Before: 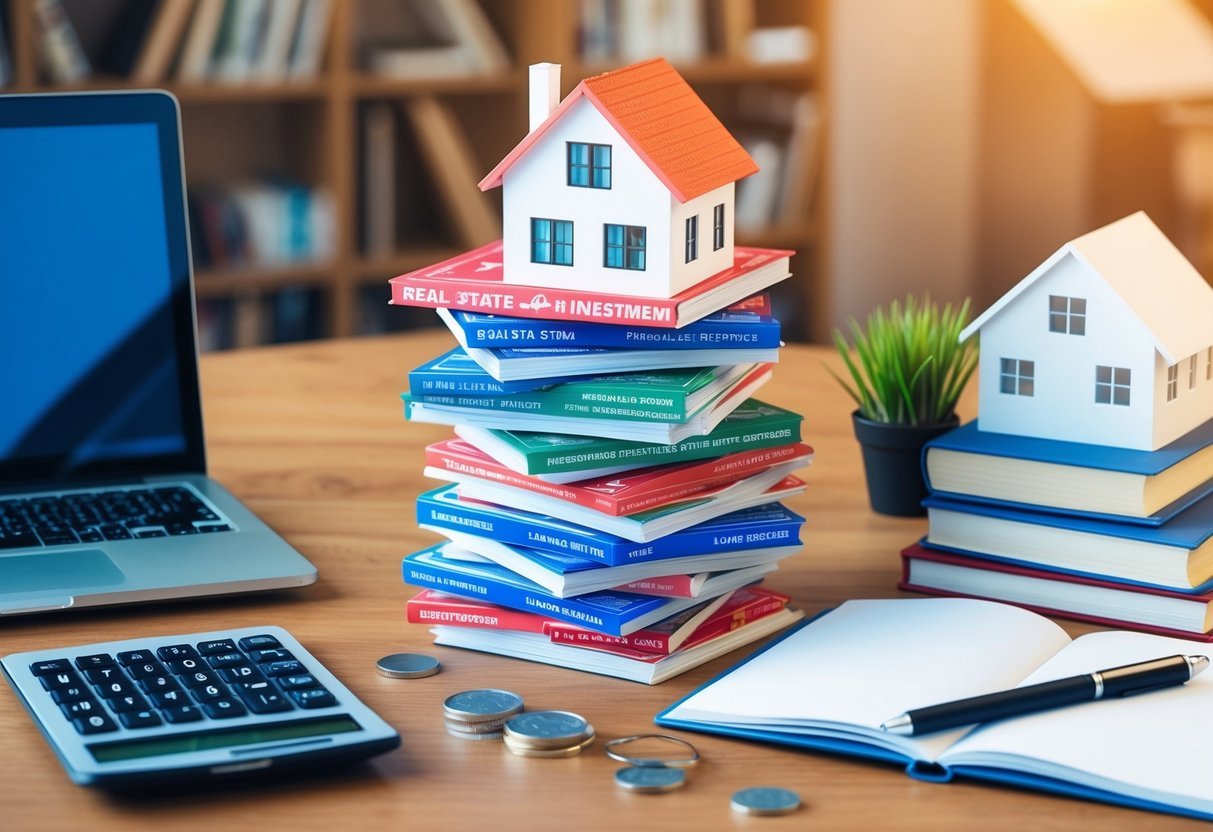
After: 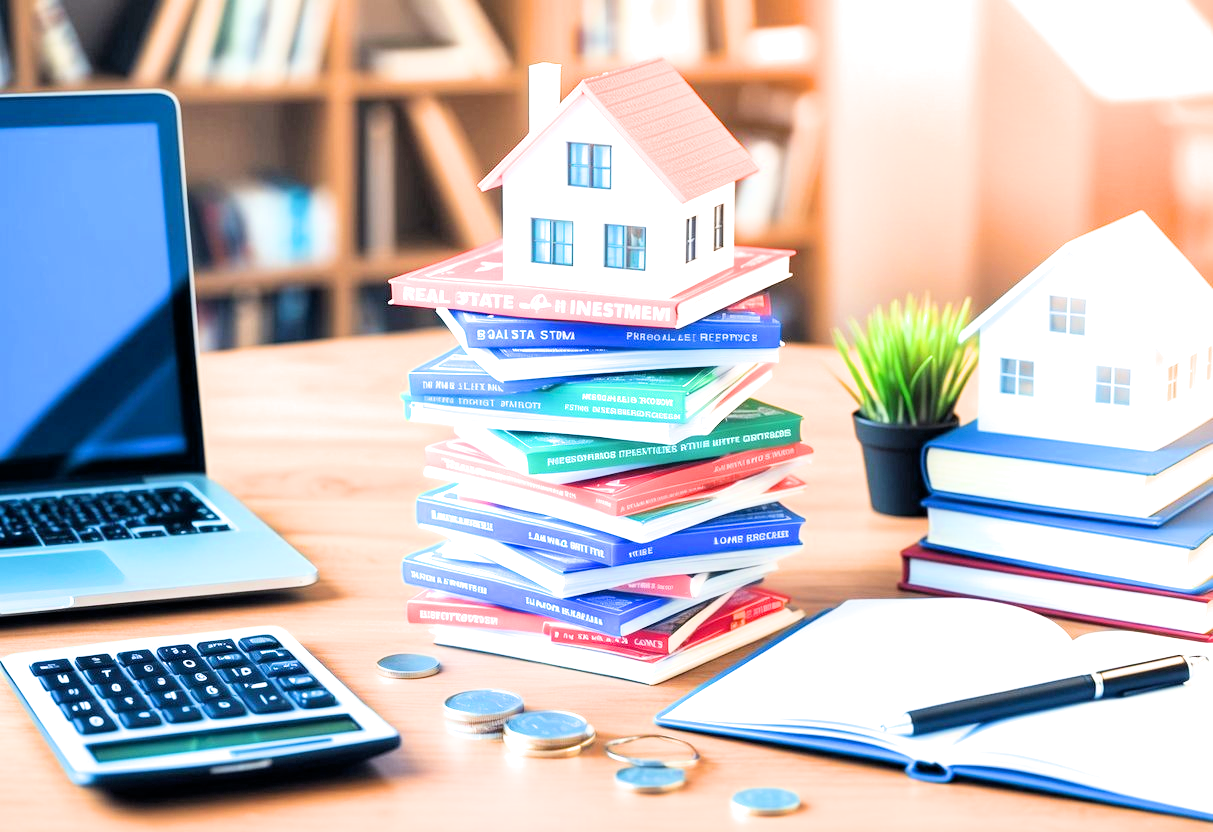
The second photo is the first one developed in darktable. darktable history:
exposure: black level correction 0.001, exposure 1.997 EV, compensate exposure bias true, compensate highlight preservation false
filmic rgb: middle gray luminance 12.52%, black relative exposure -10.18 EV, white relative exposure 3.47 EV, target black luminance 0%, hardness 5.71, latitude 45.17%, contrast 1.22, highlights saturation mix 4.58%, shadows ↔ highlights balance 26.65%
